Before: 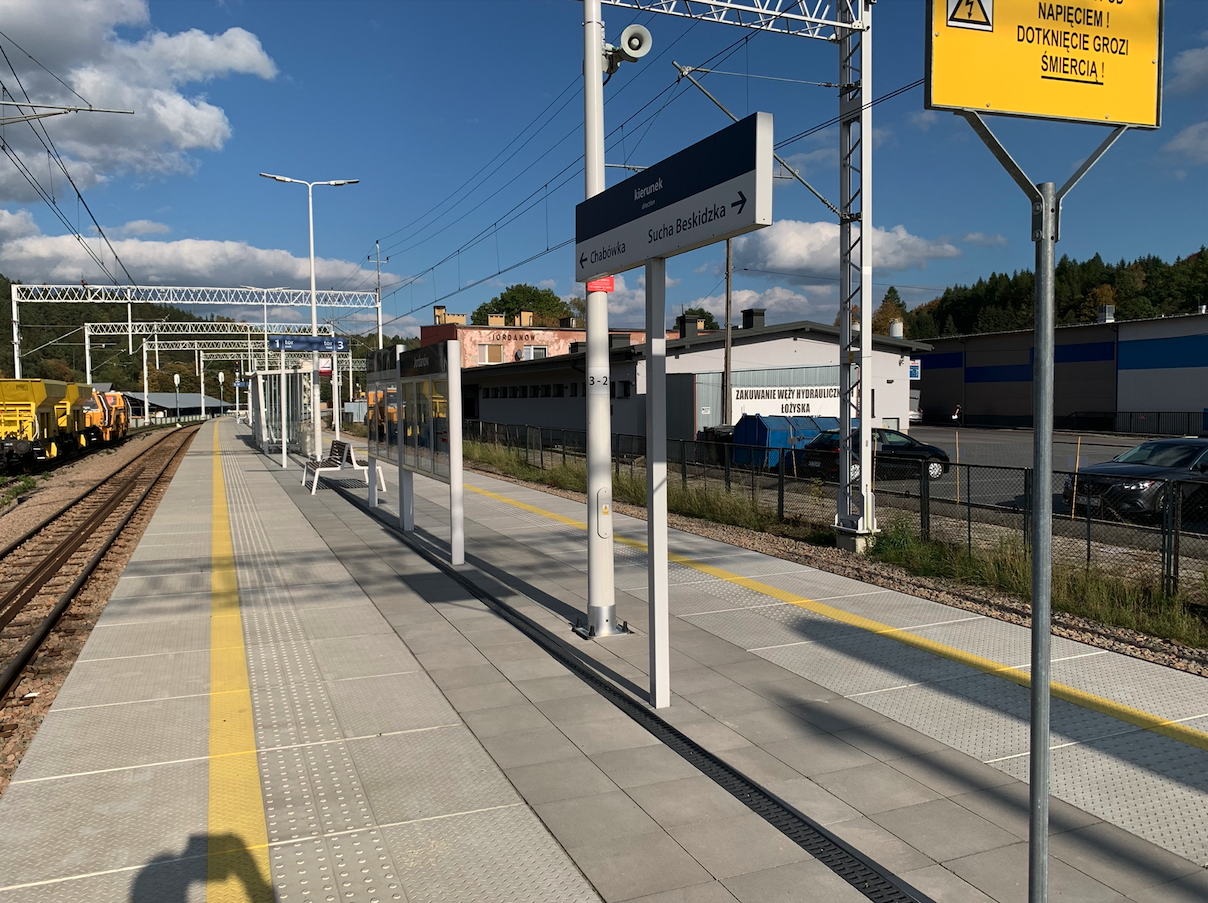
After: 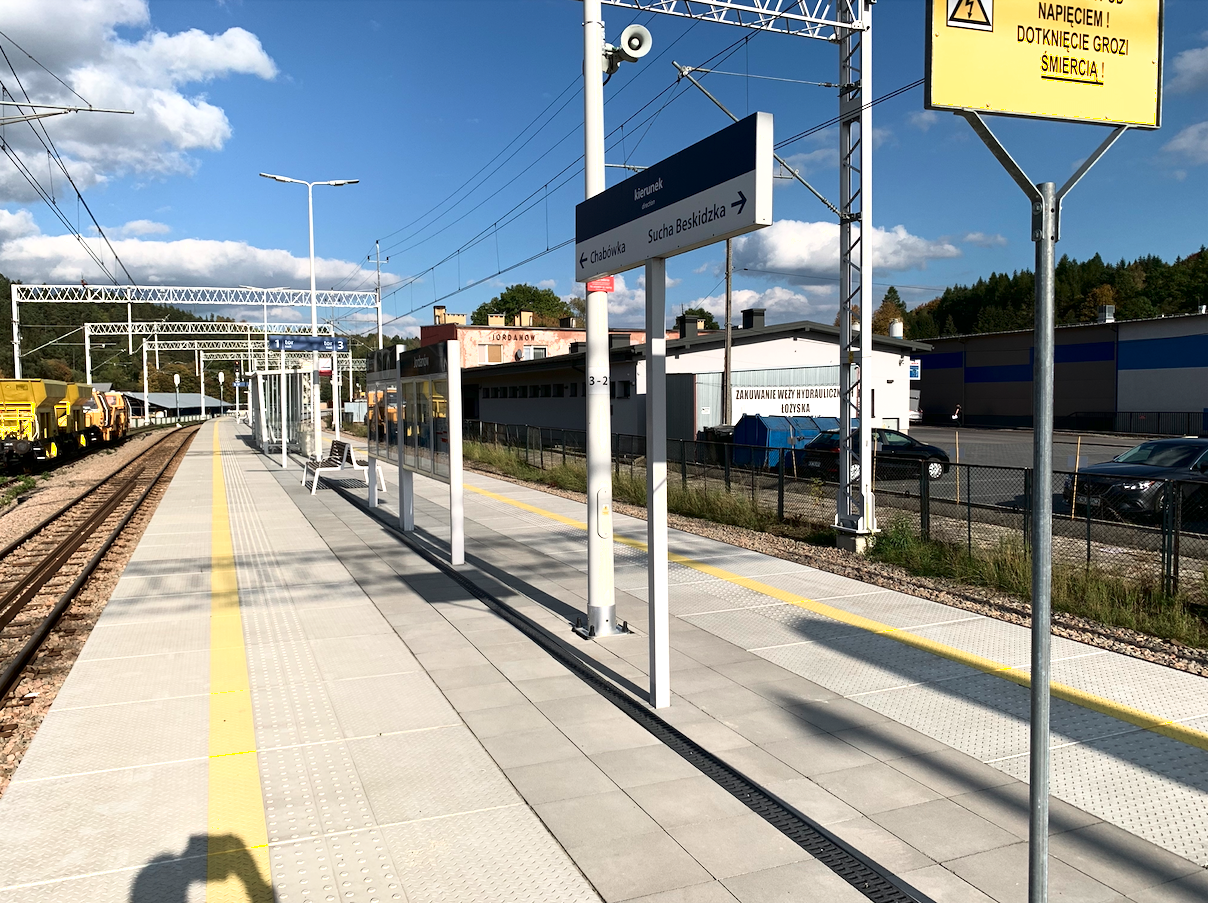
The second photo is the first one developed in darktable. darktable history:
shadows and highlights: shadows -62.32, white point adjustment -5.22, highlights 61.59
exposure: black level correction 0, exposure 0.7 EV, compensate exposure bias true, compensate highlight preservation false
